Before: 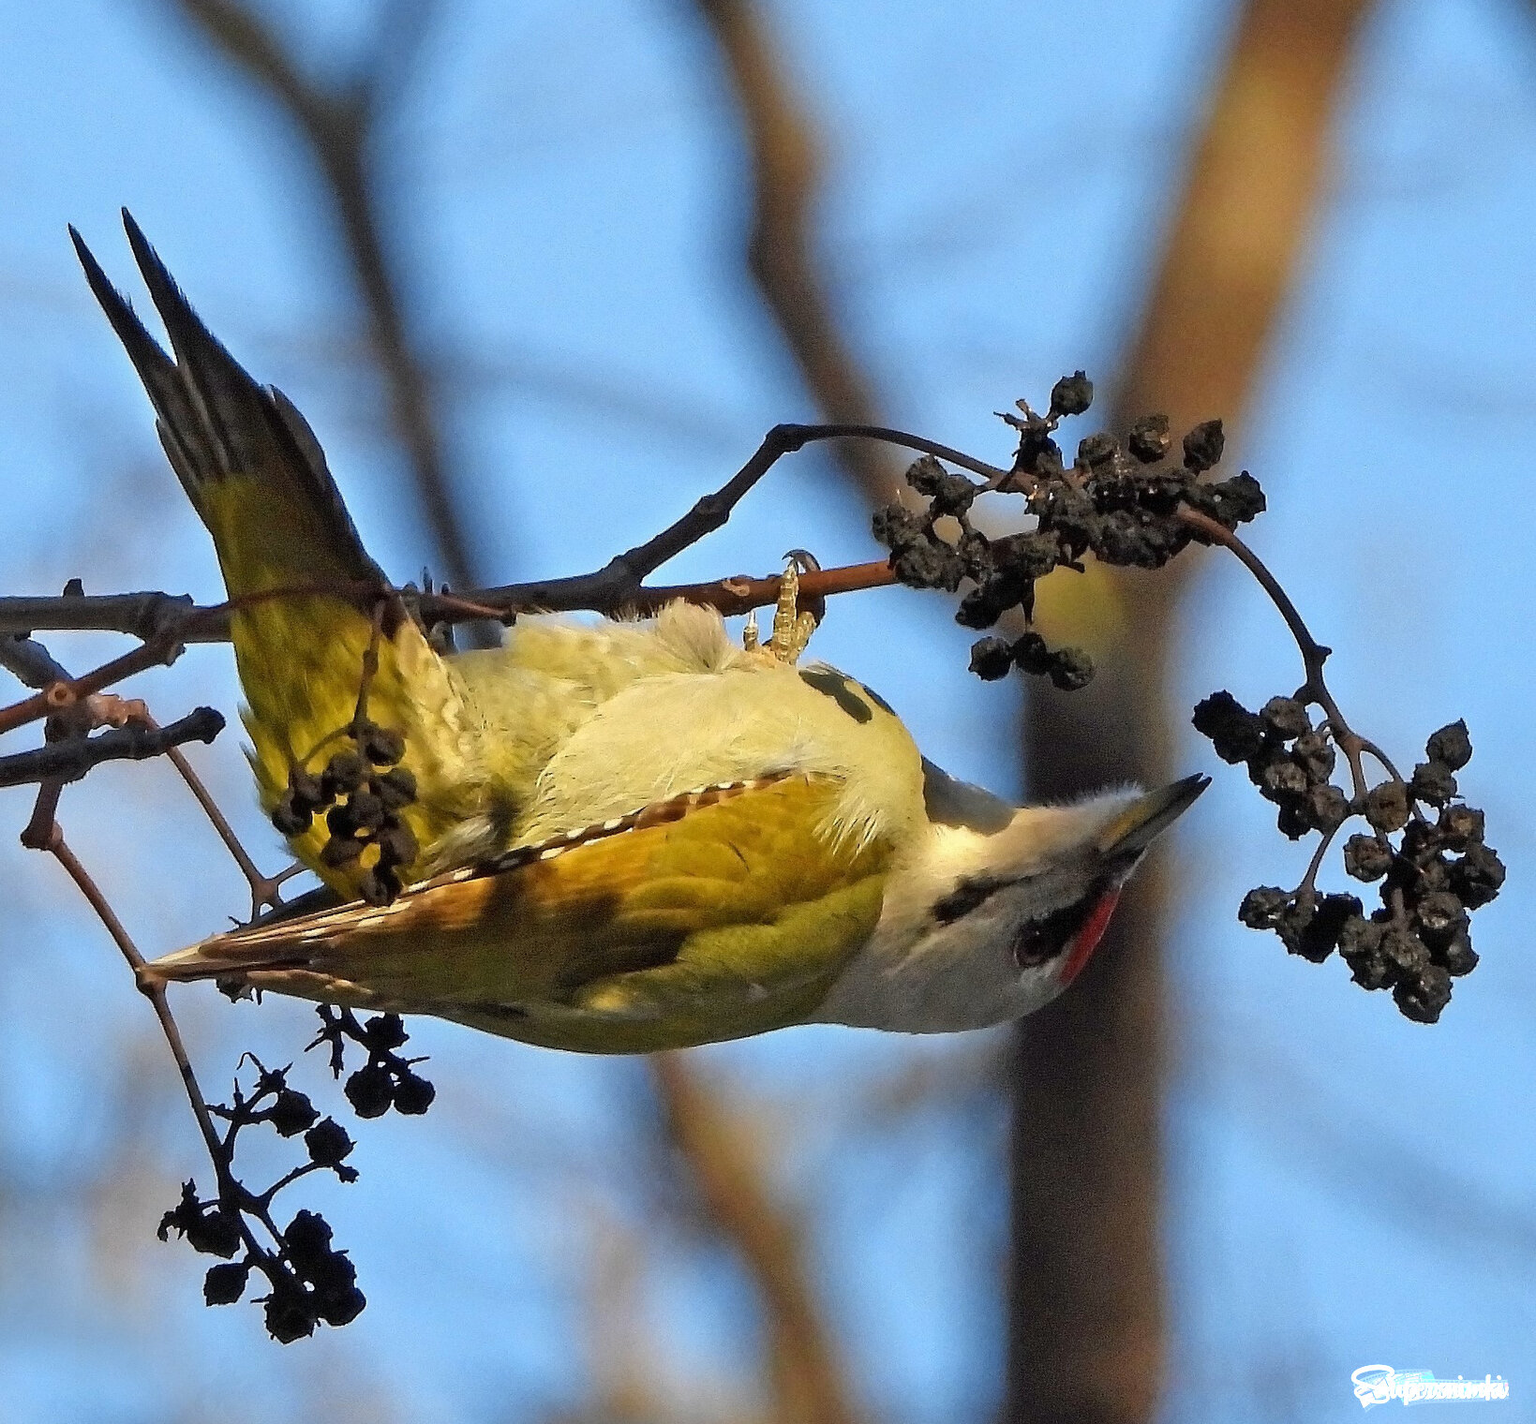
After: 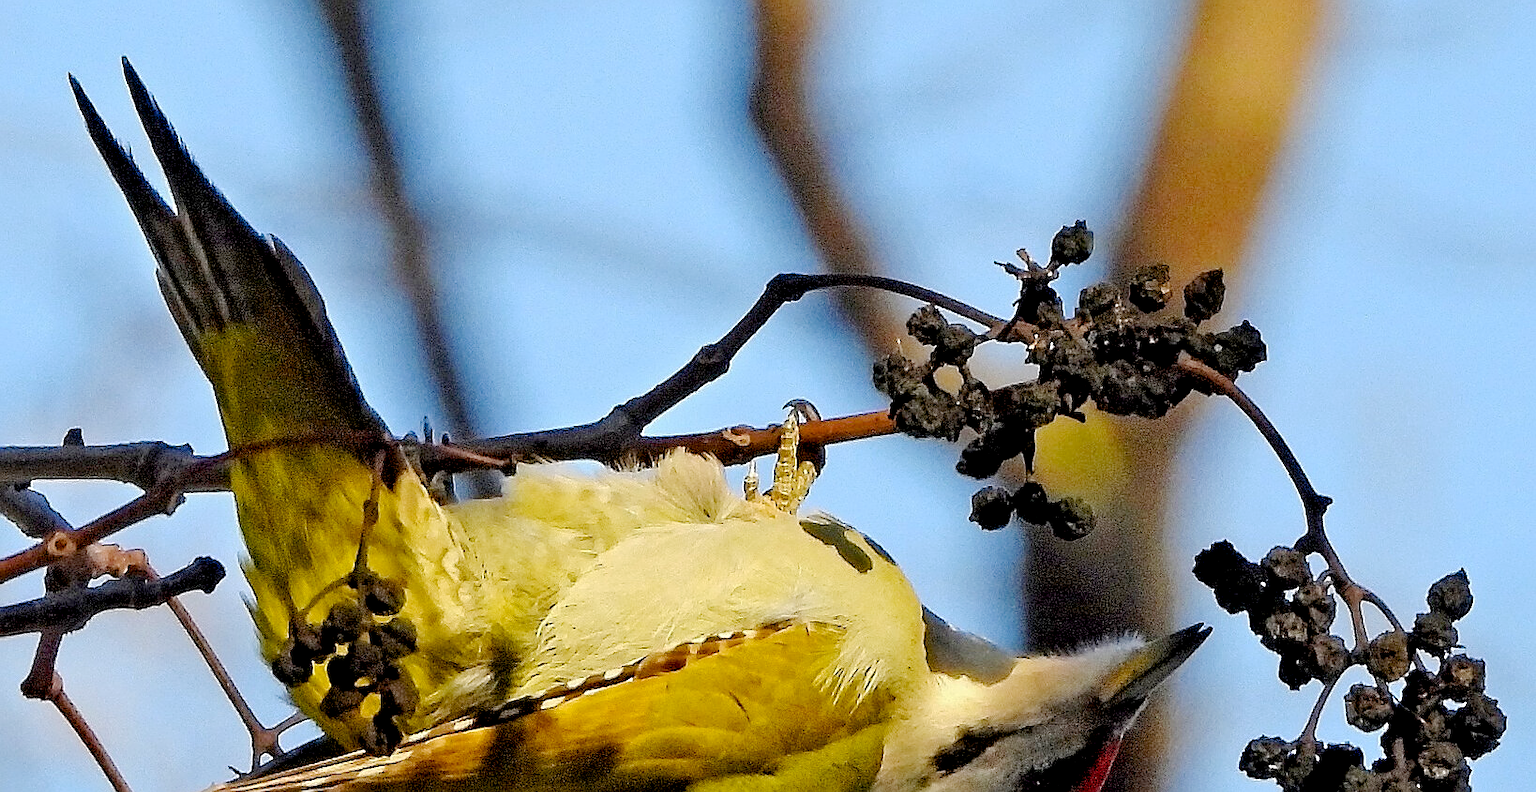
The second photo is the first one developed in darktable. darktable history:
sharpen: on, module defaults
crop and rotate: top 10.612%, bottom 33.742%
color balance rgb: global offset › luminance -1.435%, perceptual saturation grading › global saturation 12.764%, global vibrance 9.374%
base curve: curves: ch0 [(0, 0) (0.158, 0.273) (0.879, 0.895) (1, 1)], preserve colors none
